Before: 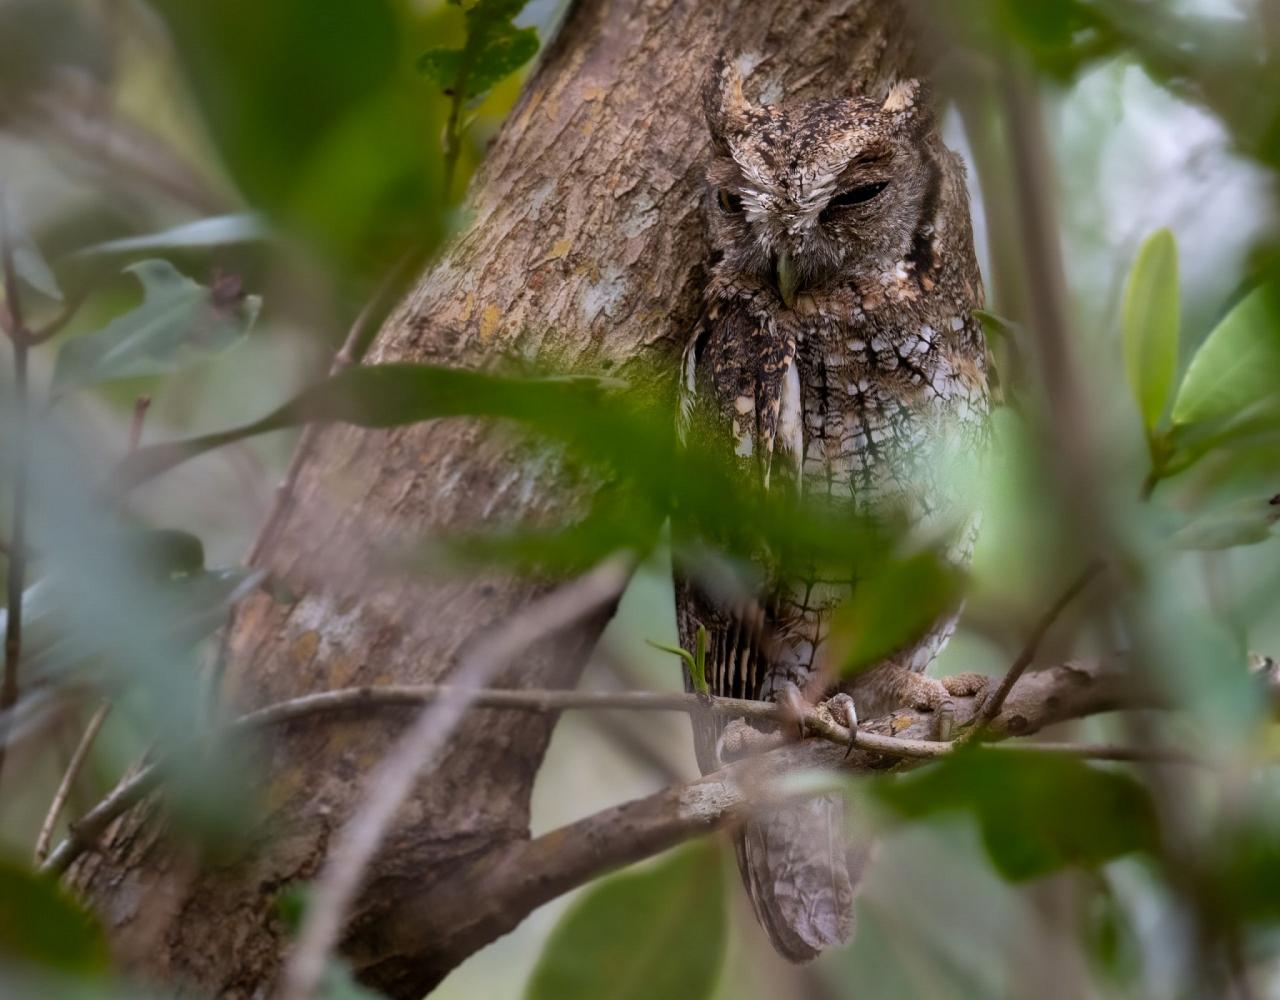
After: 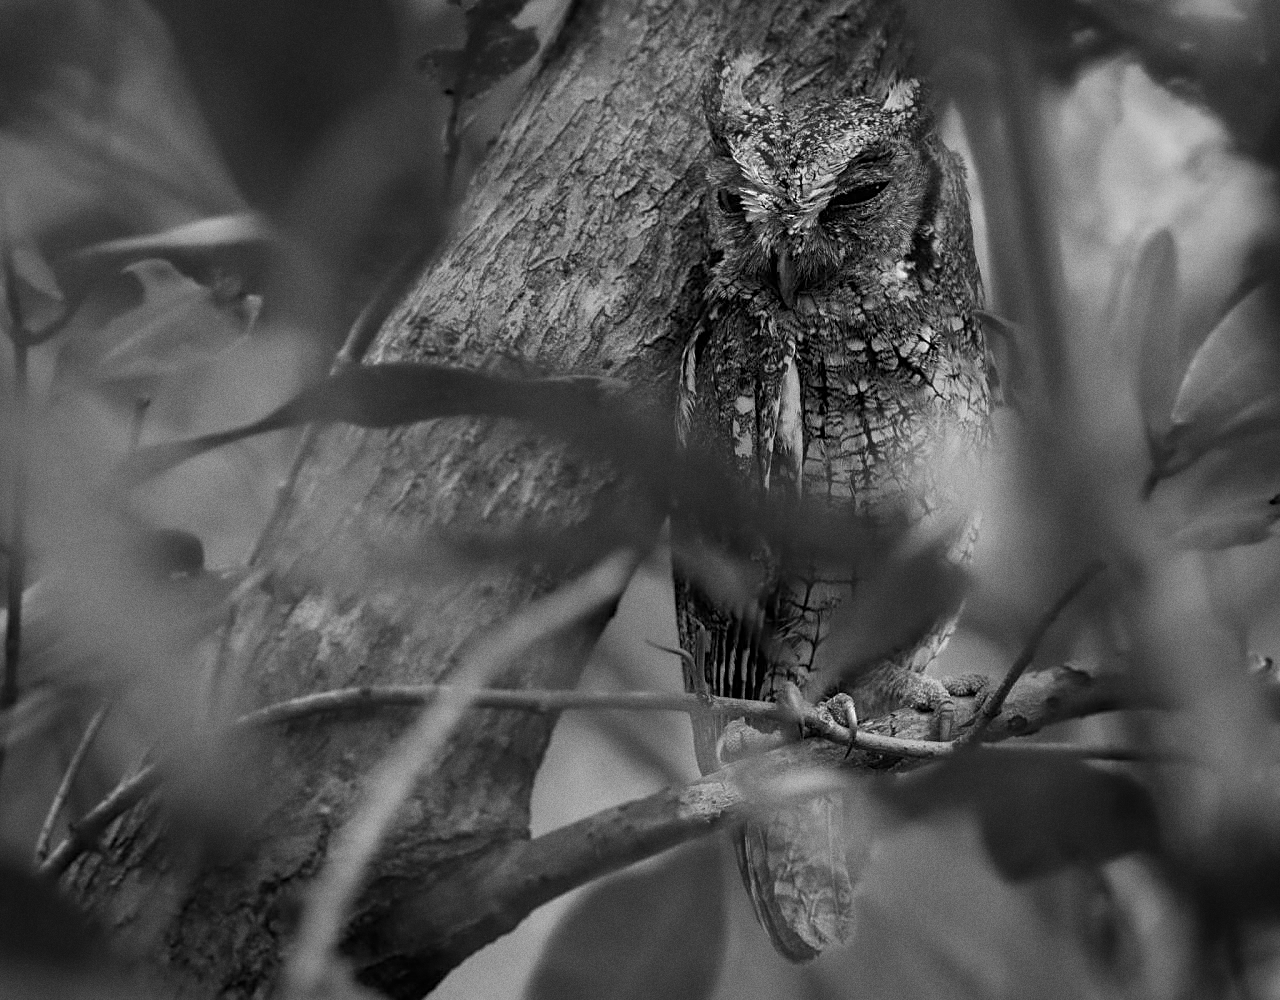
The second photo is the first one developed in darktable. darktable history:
color calibration "B&W: ILFORD DELTA 100": output gray [0.246, 0.254, 0.501, 0], gray › normalize channels true, illuminant same as pipeline (D50), adaptation XYZ, x 0.346, y 0.359, gamut compression 0
grain: on, module defaults
sharpen: on, module defaults
vignetting: fall-off start 71.74%
